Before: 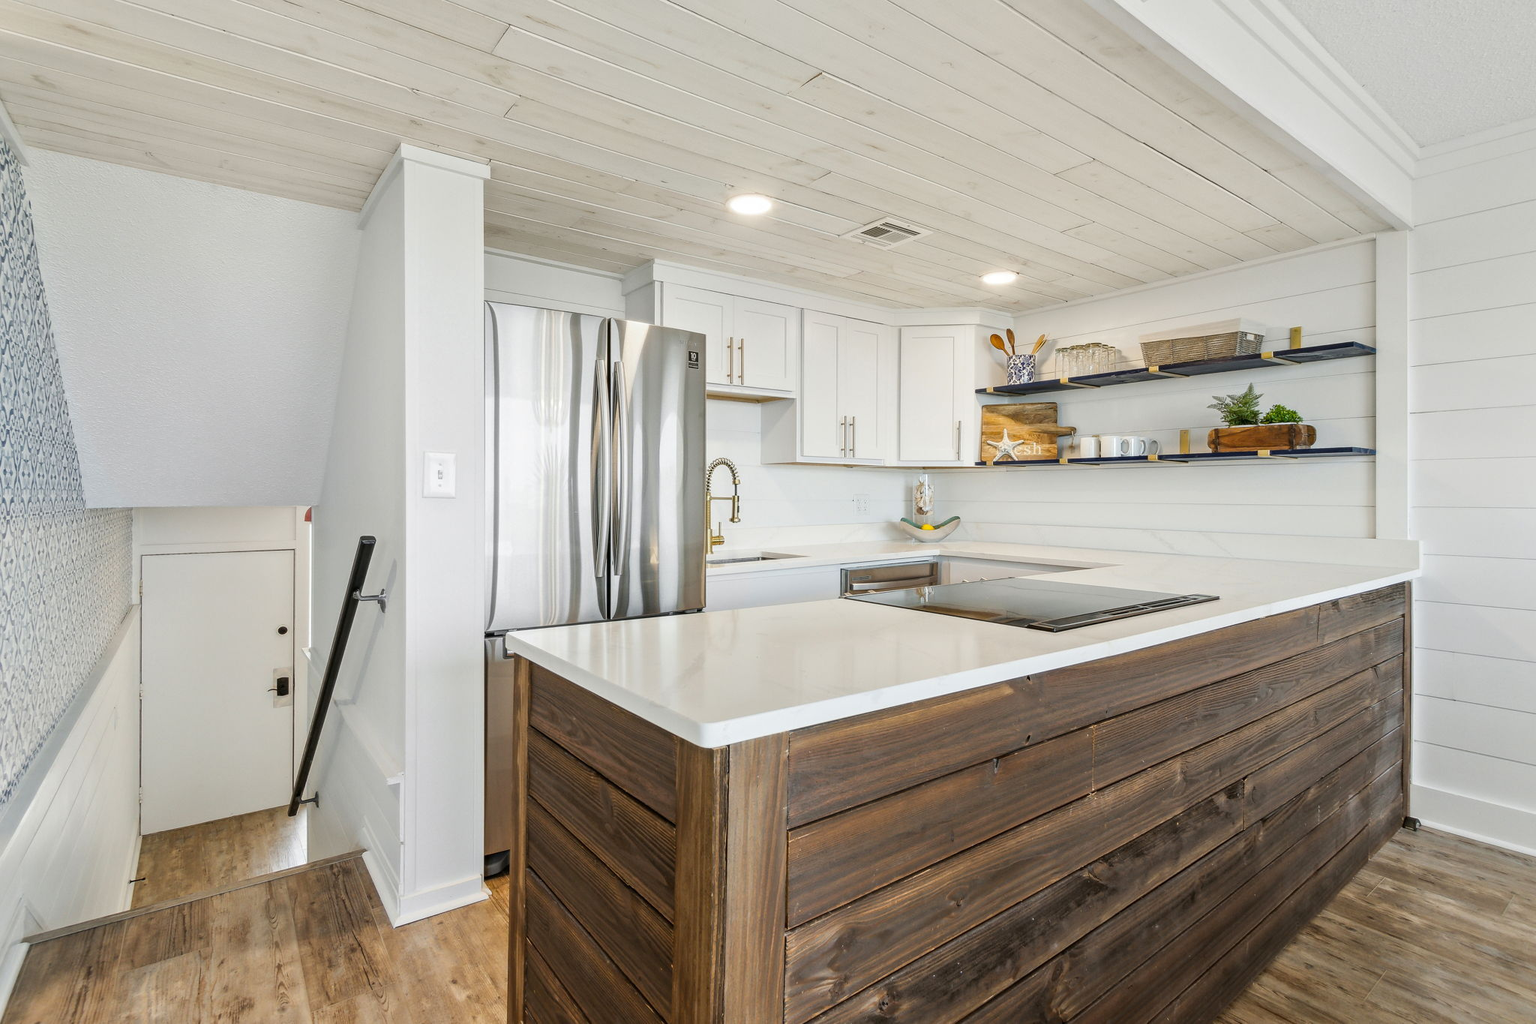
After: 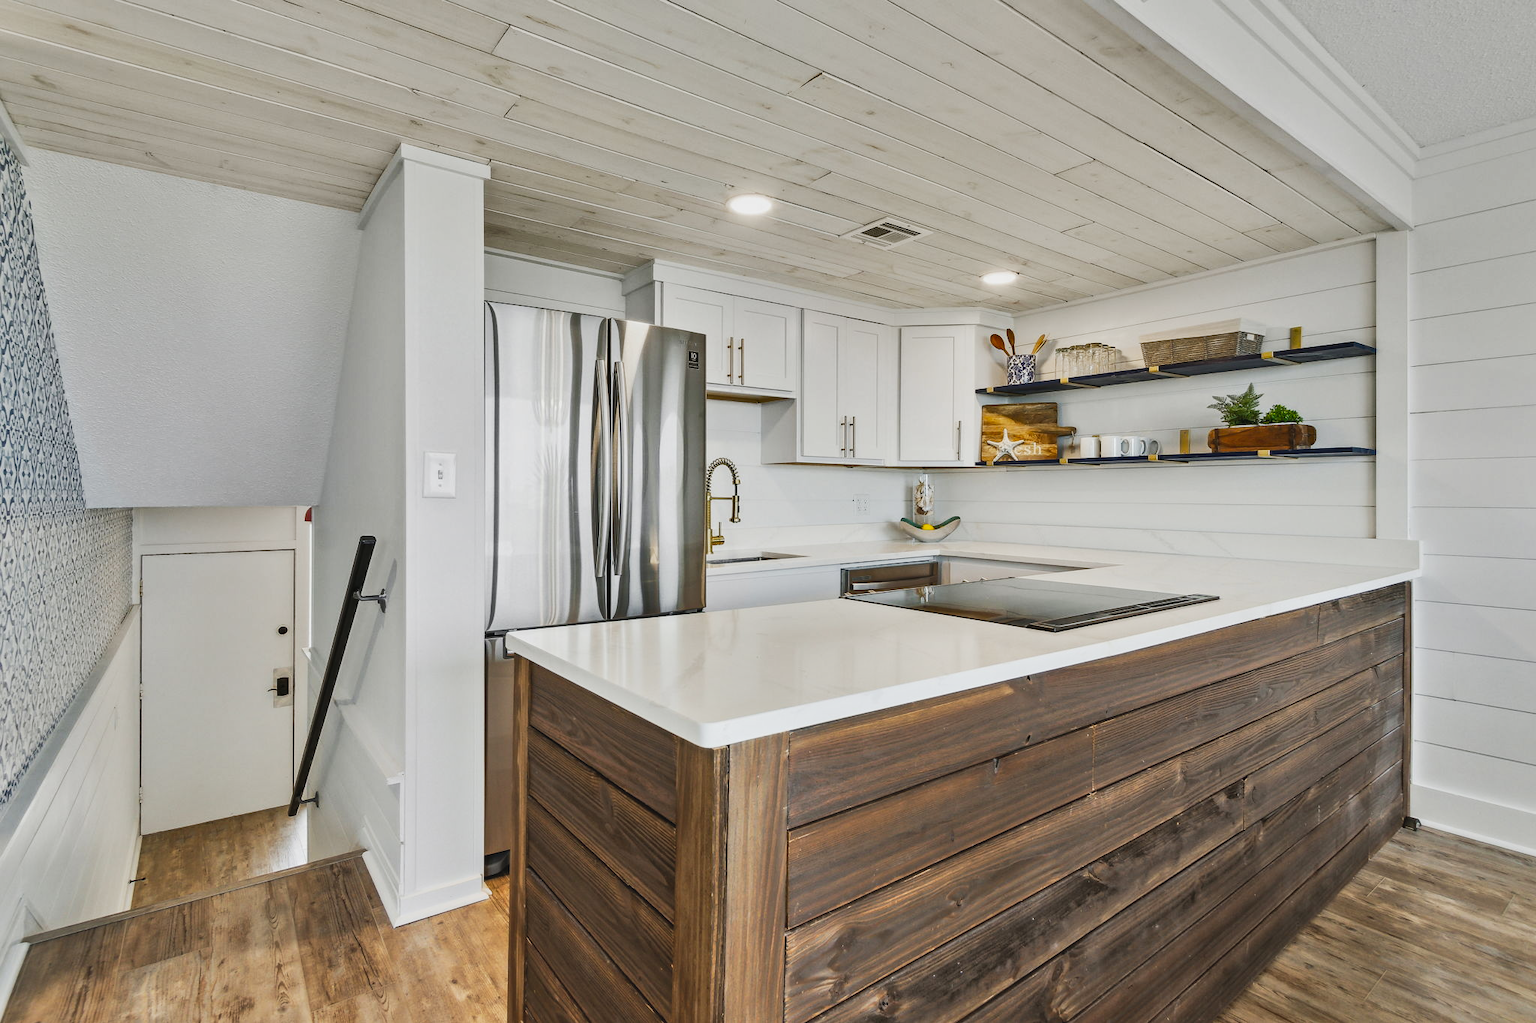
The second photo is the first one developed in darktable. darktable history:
tone curve: curves: ch0 [(0, 0.045) (0.155, 0.169) (0.46, 0.466) (0.751, 0.788) (1, 0.961)]; ch1 [(0, 0) (0.43, 0.408) (0.472, 0.469) (0.505, 0.503) (0.553, 0.555) (0.592, 0.581) (1, 1)]; ch2 [(0, 0) (0.505, 0.495) (0.579, 0.569) (1, 1)], preserve colors none
shadows and highlights: shadows 58.63, highlights -60.12, soften with gaussian
